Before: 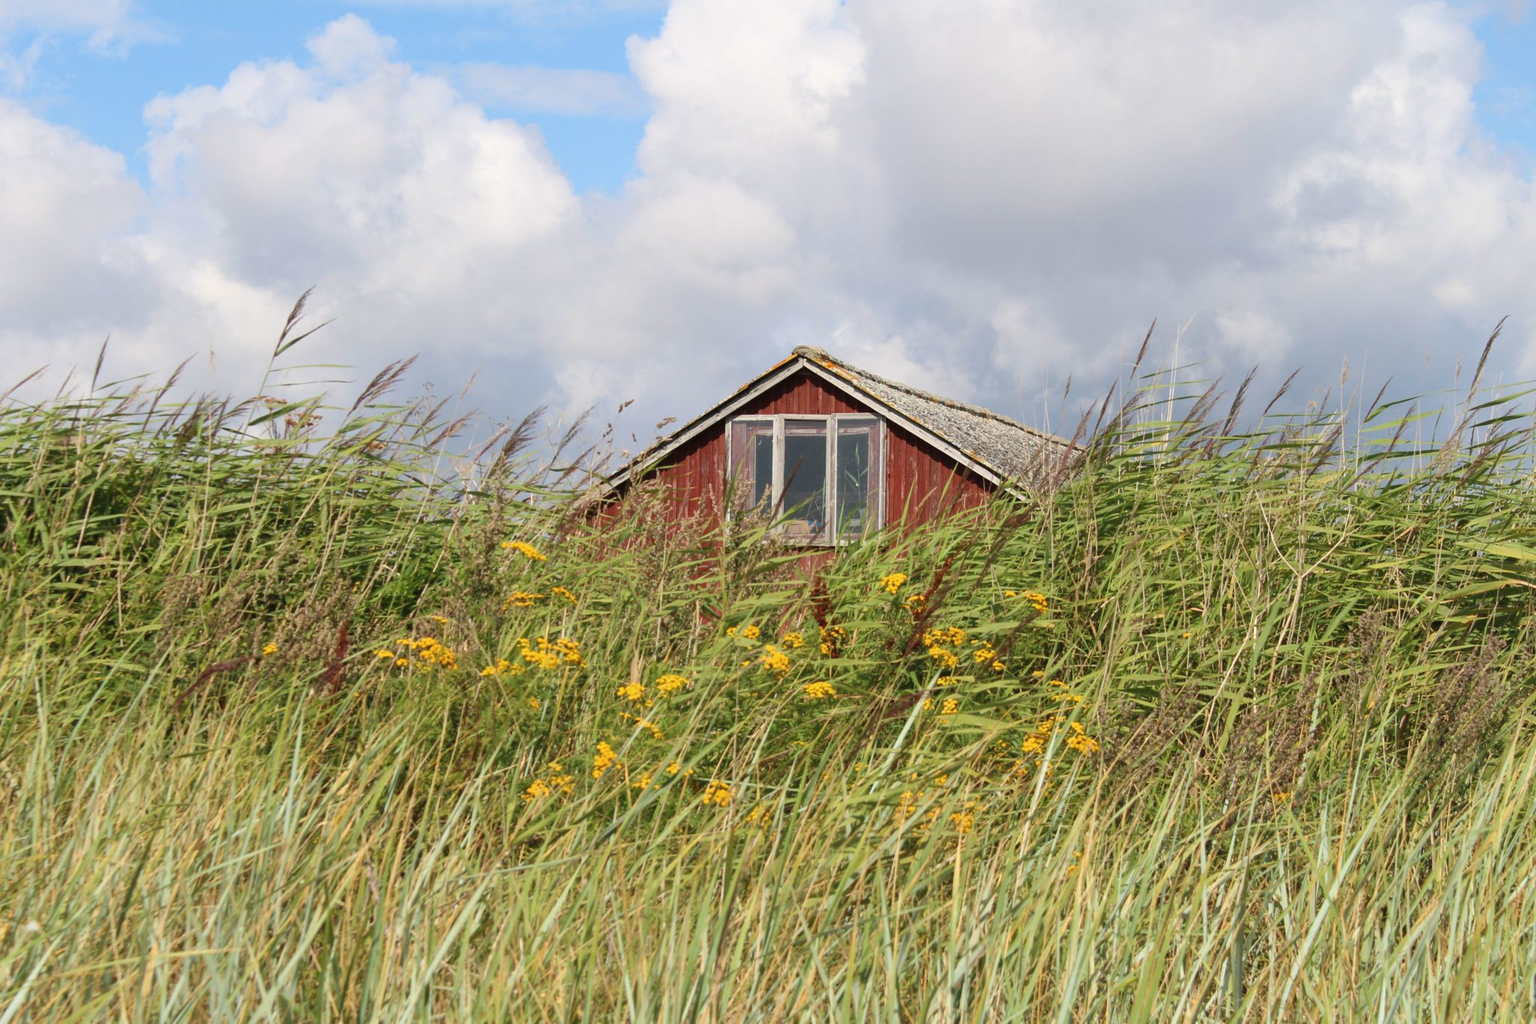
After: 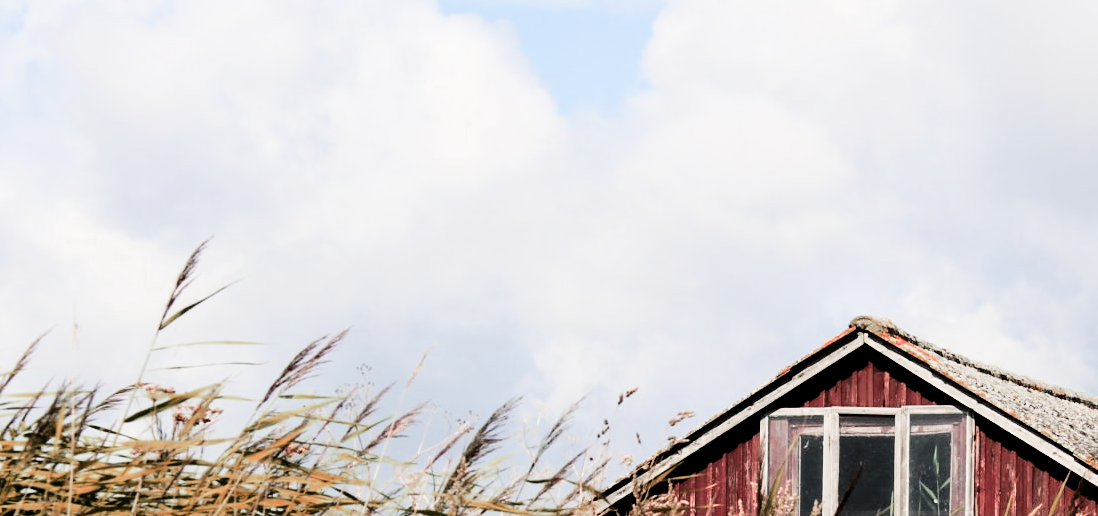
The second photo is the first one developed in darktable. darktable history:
color zones: curves: ch0 [(0.006, 0.385) (0.143, 0.563) (0.243, 0.321) (0.352, 0.464) (0.516, 0.456) (0.625, 0.5) (0.75, 0.5) (0.875, 0.5)]; ch1 [(0, 0.5) (0.134, 0.504) (0.246, 0.463) (0.421, 0.515) (0.5, 0.56) (0.625, 0.5) (0.75, 0.5) (0.875, 0.5)]; ch2 [(0, 0.5) (0.131, 0.426) (0.307, 0.289) (0.38, 0.188) (0.513, 0.216) (0.625, 0.548) (0.75, 0.468) (0.838, 0.396) (0.971, 0.311)]
tone equalizer: -8 EV -1.08 EV, -7 EV -1.01 EV, -6 EV -0.867 EV, -5 EV -0.578 EV, -3 EV 0.578 EV, -2 EV 0.867 EV, -1 EV 1.01 EV, +0 EV 1.08 EV, edges refinement/feathering 500, mask exposure compensation -1.57 EV, preserve details no
crop: left 10.121%, top 10.631%, right 36.218%, bottom 51.526%
filmic rgb: black relative exposure -5 EV, hardness 2.88, contrast 1.4, highlights saturation mix -30%
